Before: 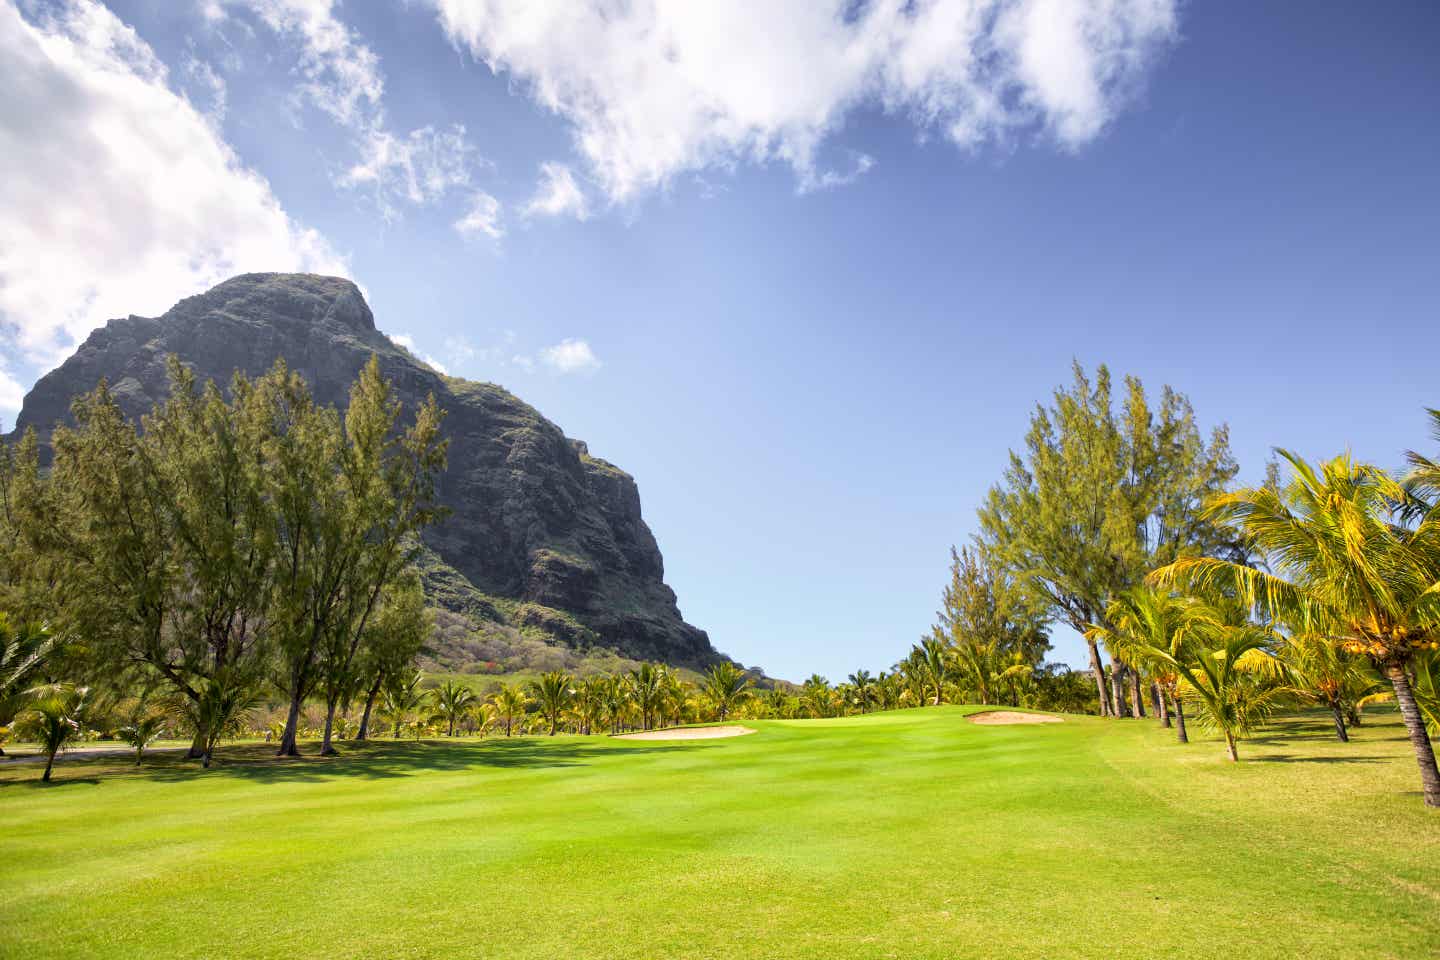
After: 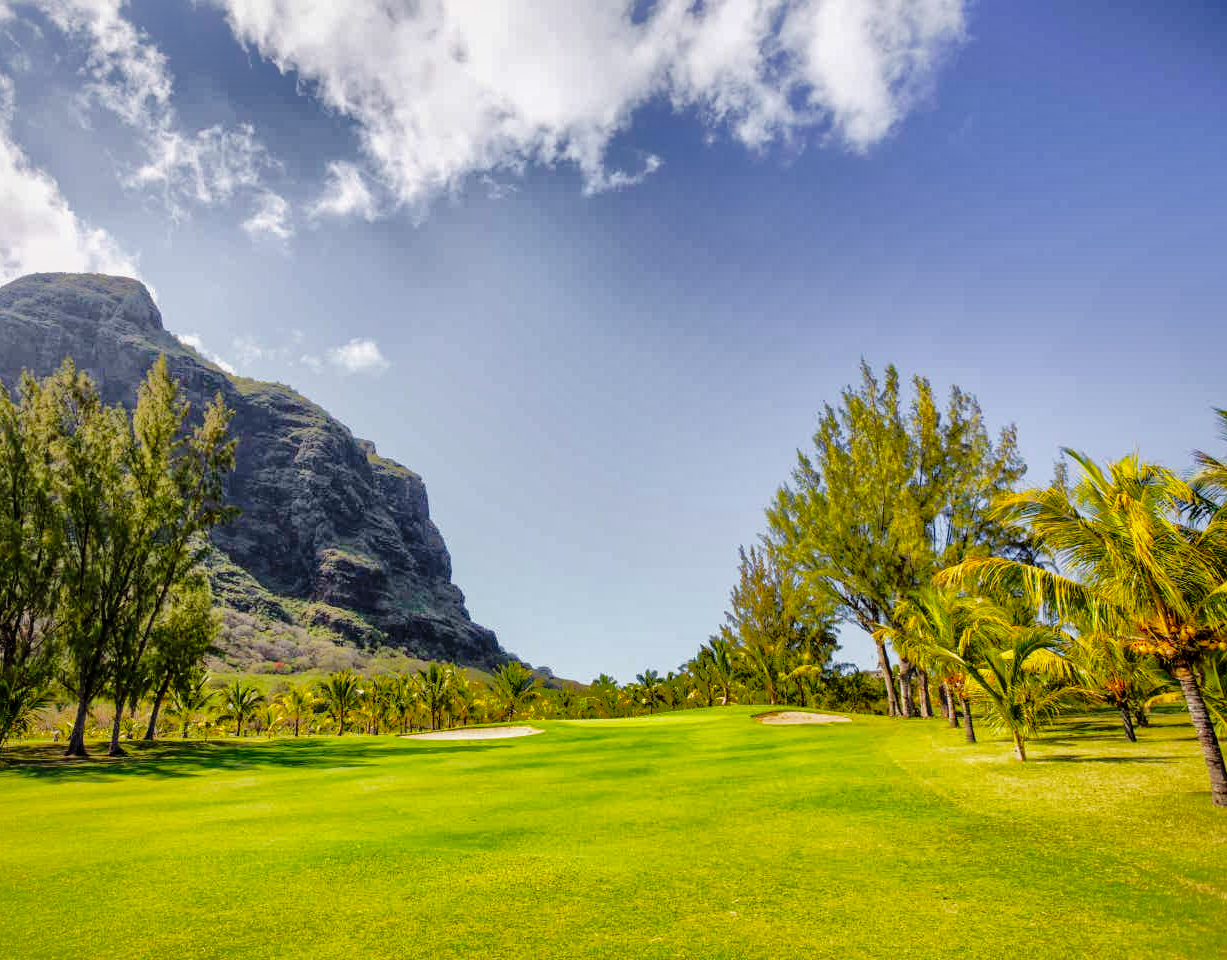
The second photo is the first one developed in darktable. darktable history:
shadows and highlights: shadows 25.89, highlights -70.15
local contrast: on, module defaults
tone curve: curves: ch0 [(0, 0.014) (0.17, 0.099) (0.392, 0.438) (0.725, 0.828) (0.872, 0.918) (1, 0.981)]; ch1 [(0, 0) (0.402, 0.36) (0.488, 0.466) (0.5, 0.499) (0.515, 0.515) (0.574, 0.595) (0.619, 0.65) (0.701, 0.725) (1, 1)]; ch2 [(0, 0) (0.432, 0.422) (0.486, 0.49) (0.503, 0.503) (0.523, 0.554) (0.562, 0.606) (0.644, 0.694) (0.717, 0.753) (1, 0.991)], preserve colors none
crop and rotate: left 14.767%
